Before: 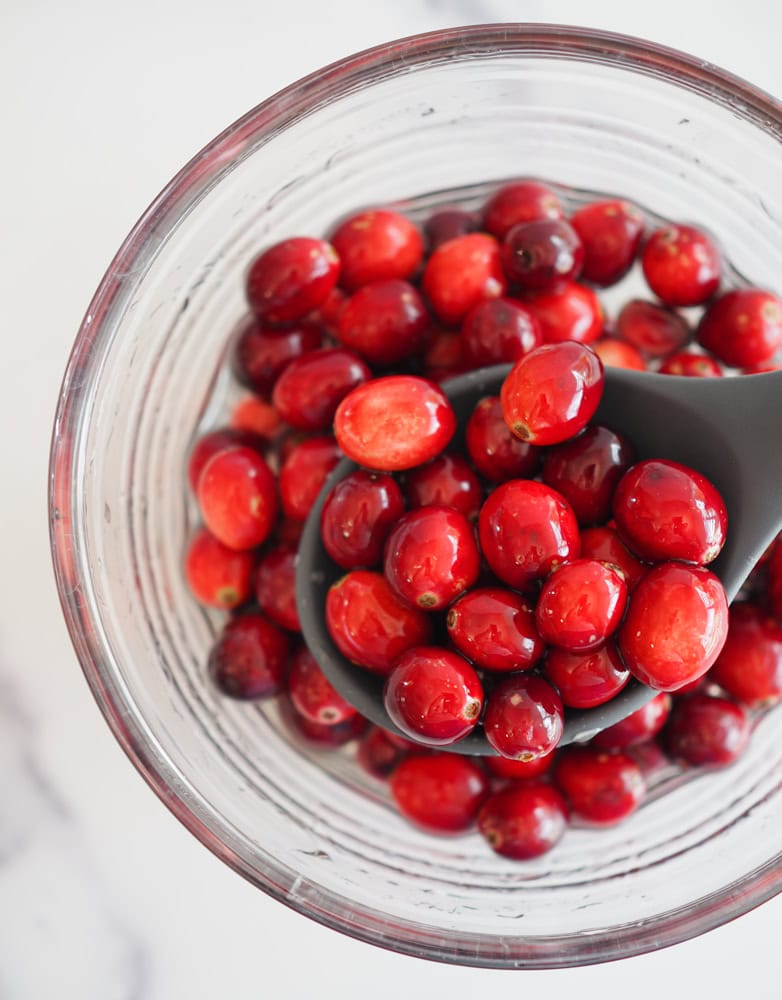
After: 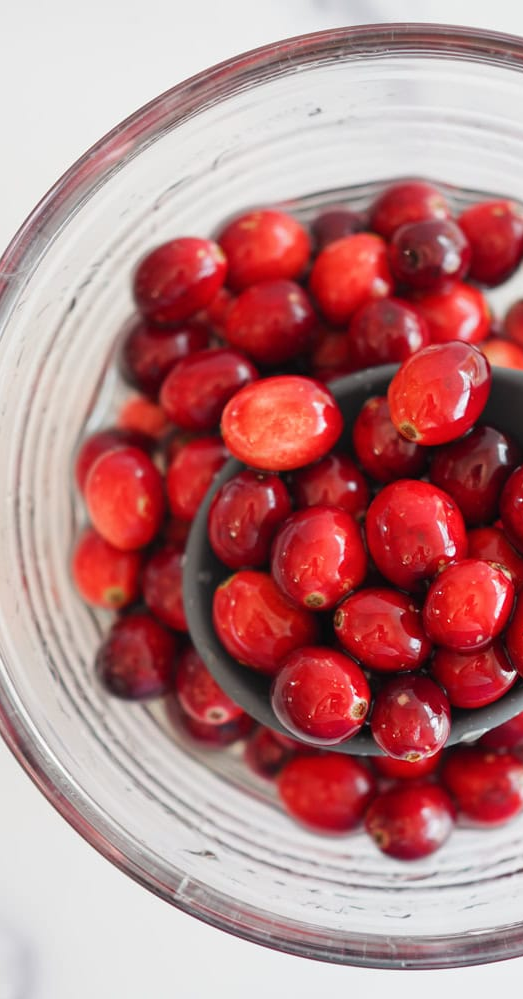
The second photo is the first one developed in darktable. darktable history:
crop and rotate: left 14.493%, right 18.597%
color calibration: illuminant same as pipeline (D50), x 0.345, y 0.357, temperature 4975.18 K
